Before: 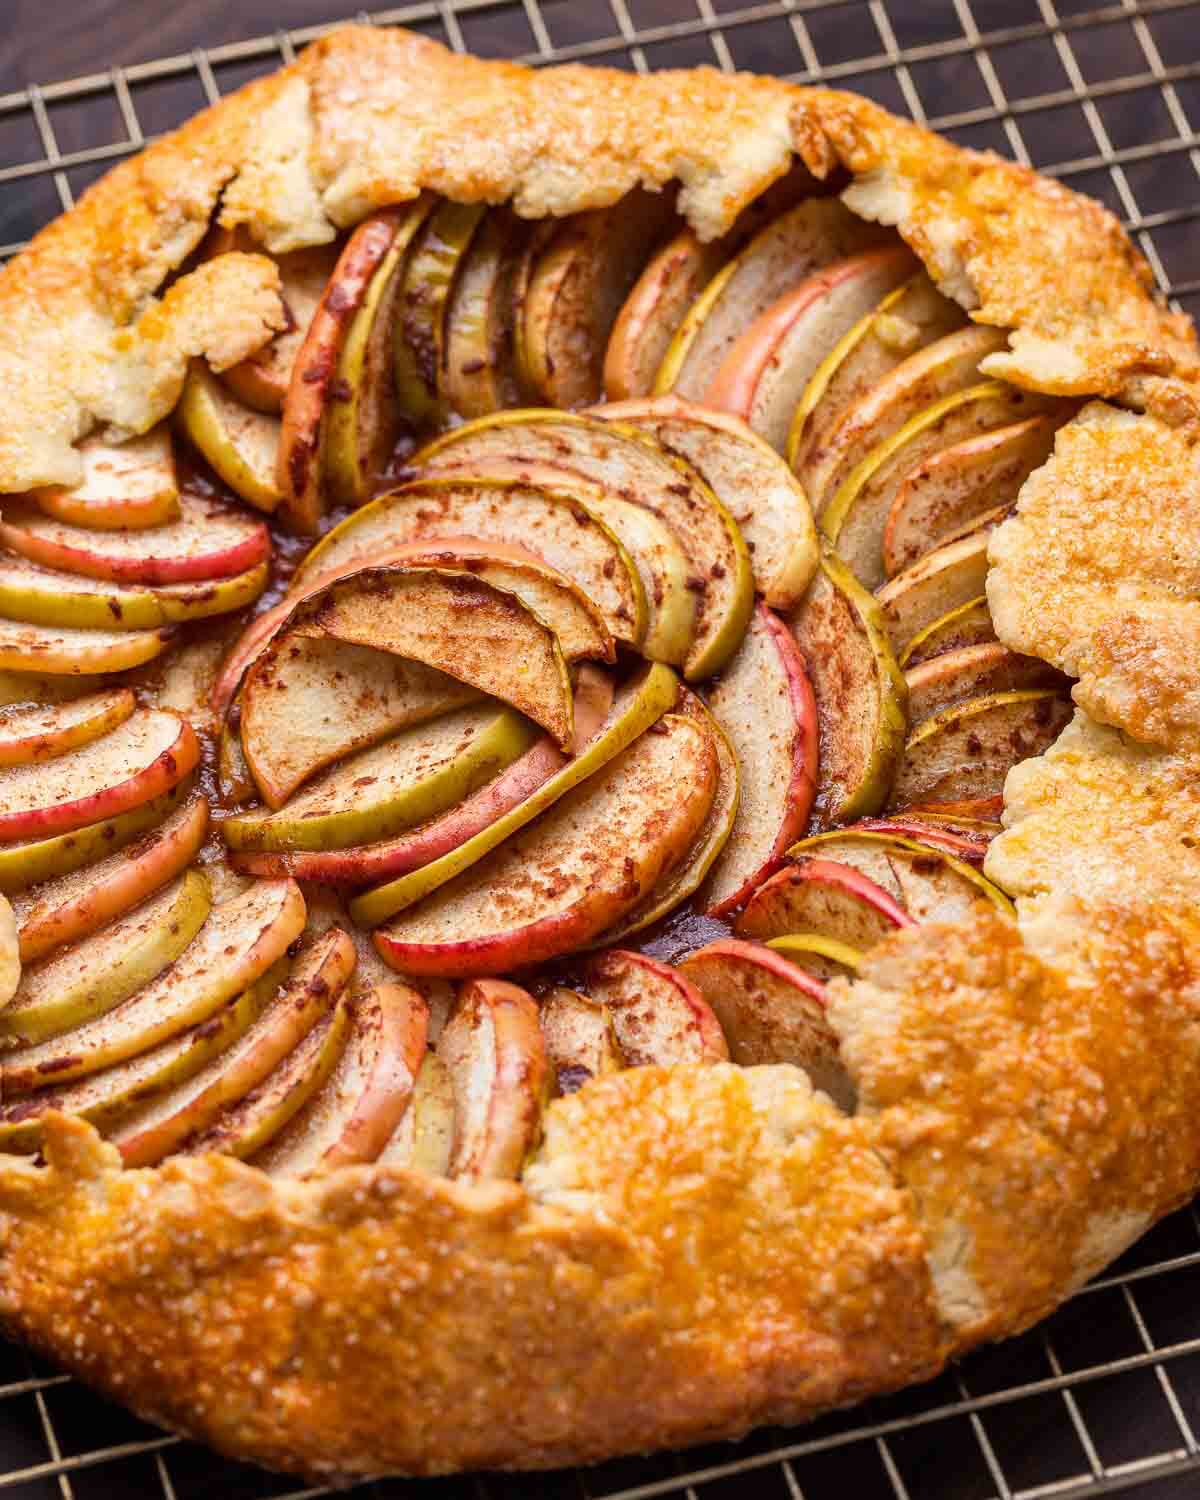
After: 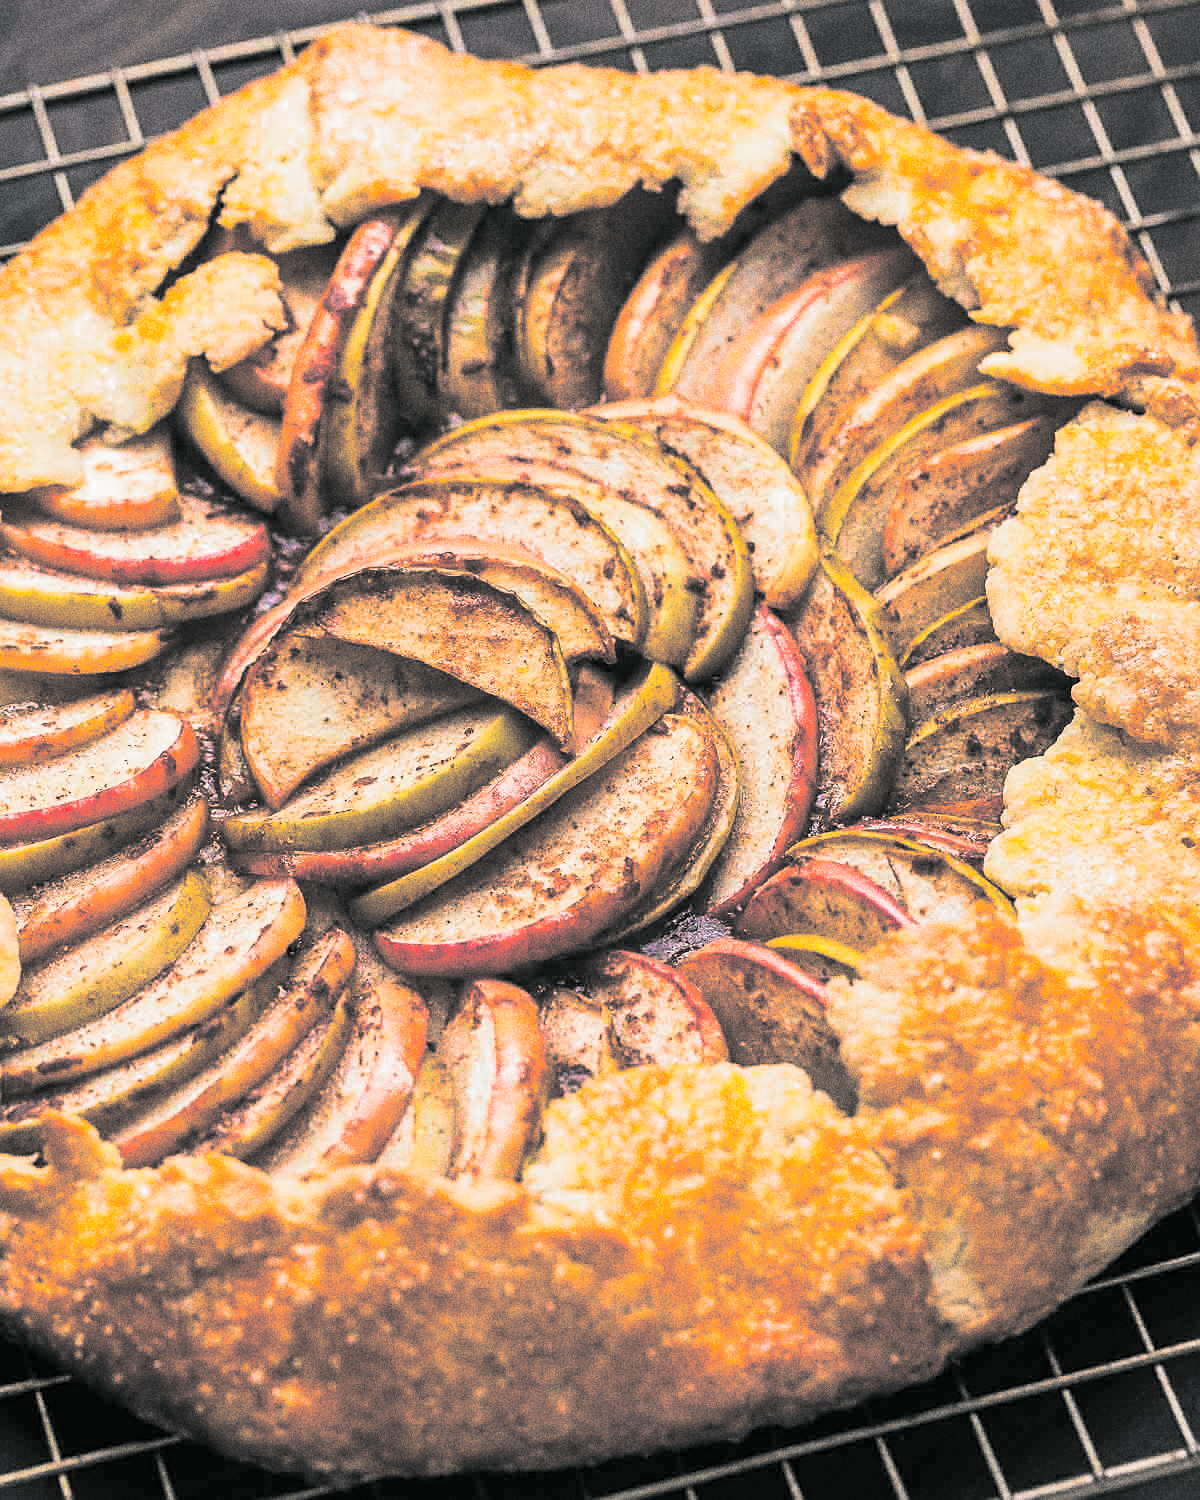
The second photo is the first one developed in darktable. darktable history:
sharpen: radius 1.864, amount 0.398, threshold 1.271
grain: coarseness 11.82 ISO, strength 36.67%, mid-tones bias 74.17%
contrast brightness saturation: contrast 0.2, brightness 0.16, saturation 0.22
split-toning: shadows › hue 190.8°, shadows › saturation 0.05, highlights › hue 54°, highlights › saturation 0.05, compress 0%
